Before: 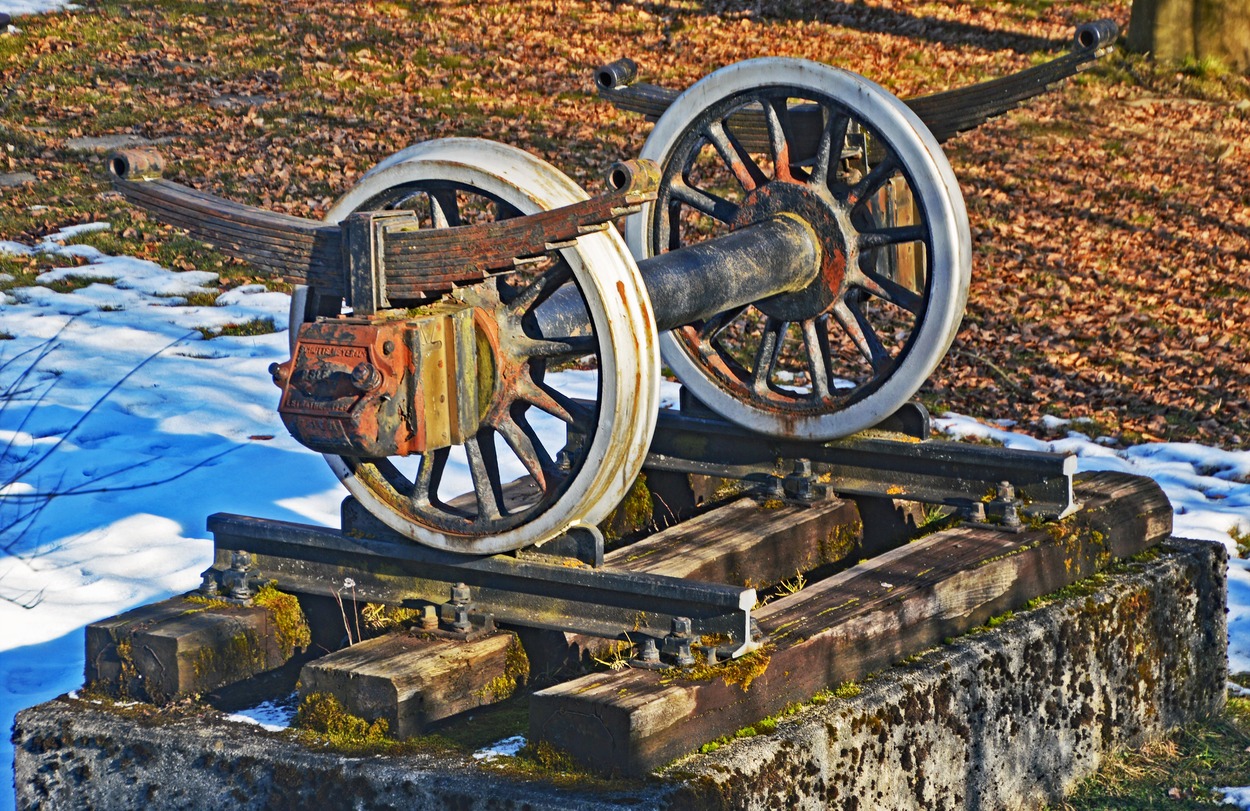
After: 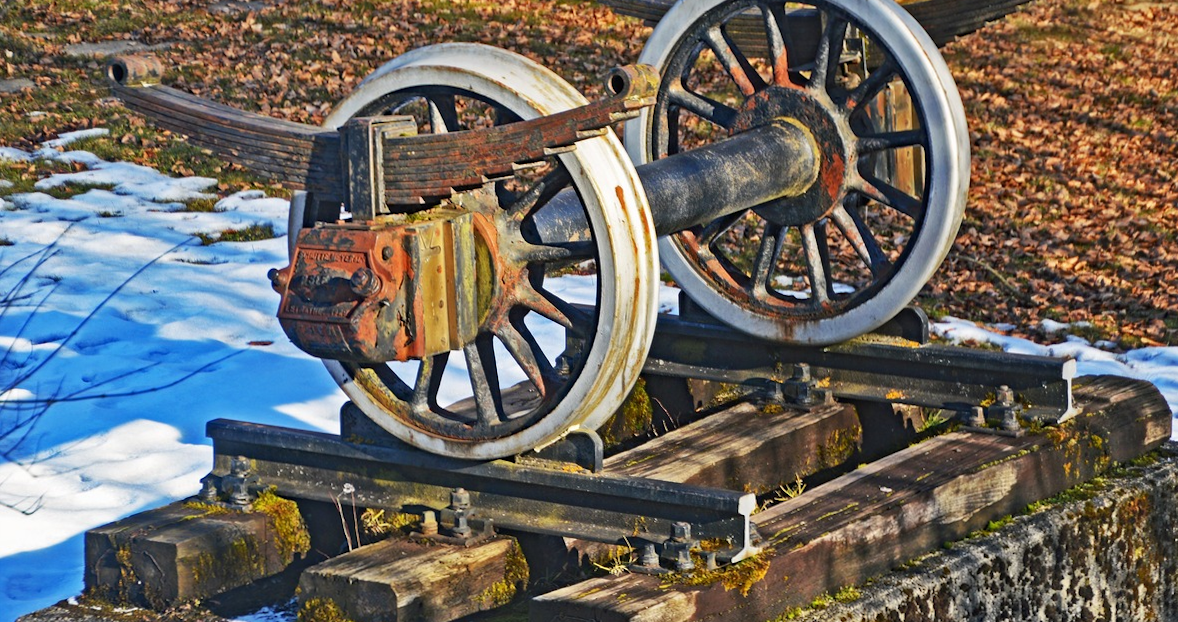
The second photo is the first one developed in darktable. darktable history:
crop and rotate: angle 0.104°, top 11.703%, right 5.466%, bottom 11.302%
